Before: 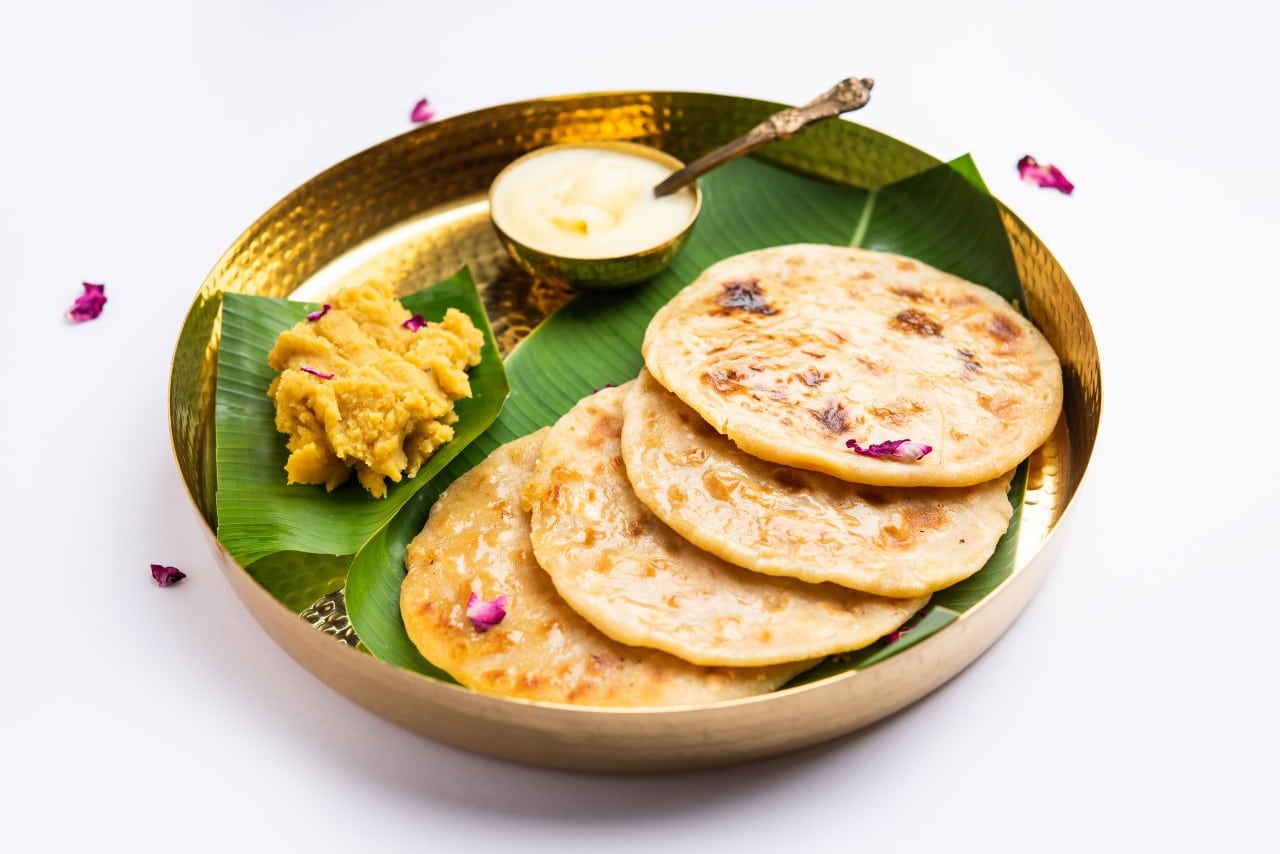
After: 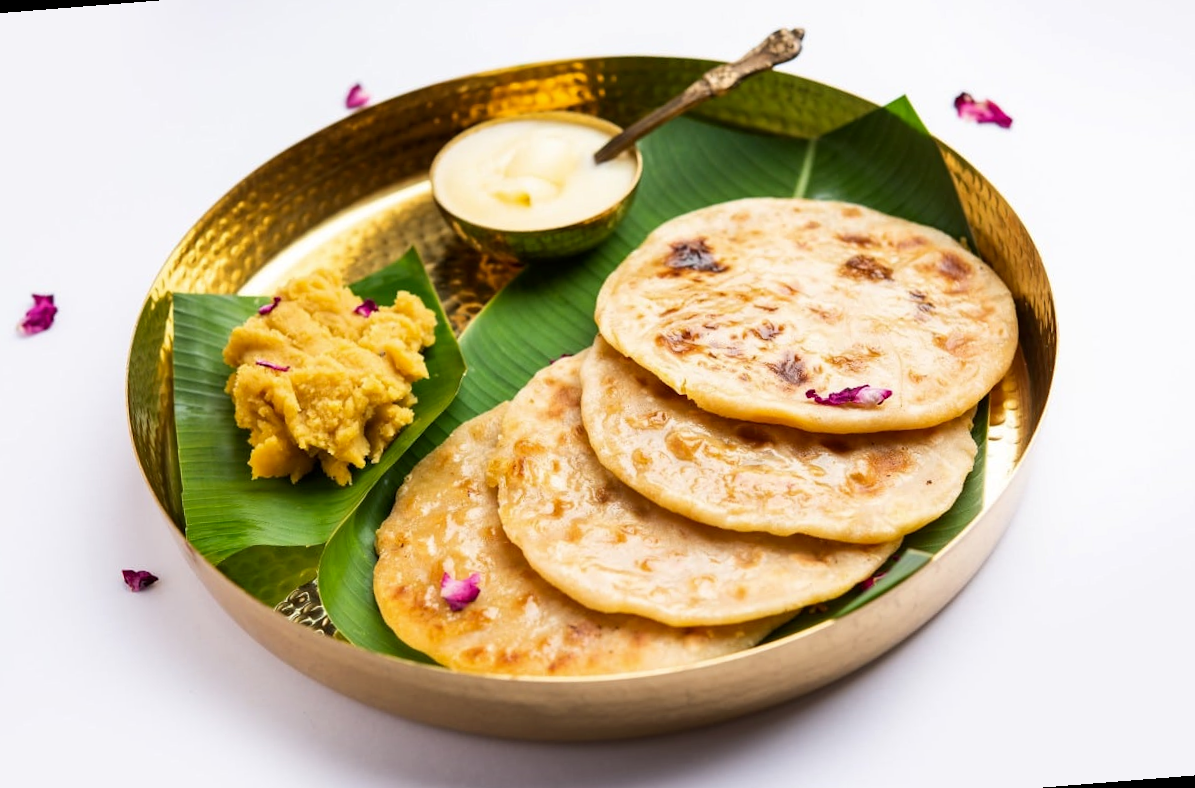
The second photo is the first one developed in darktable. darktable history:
rotate and perspective: rotation -4.57°, crop left 0.054, crop right 0.944, crop top 0.087, crop bottom 0.914
contrast brightness saturation: contrast 0.03, brightness -0.04
